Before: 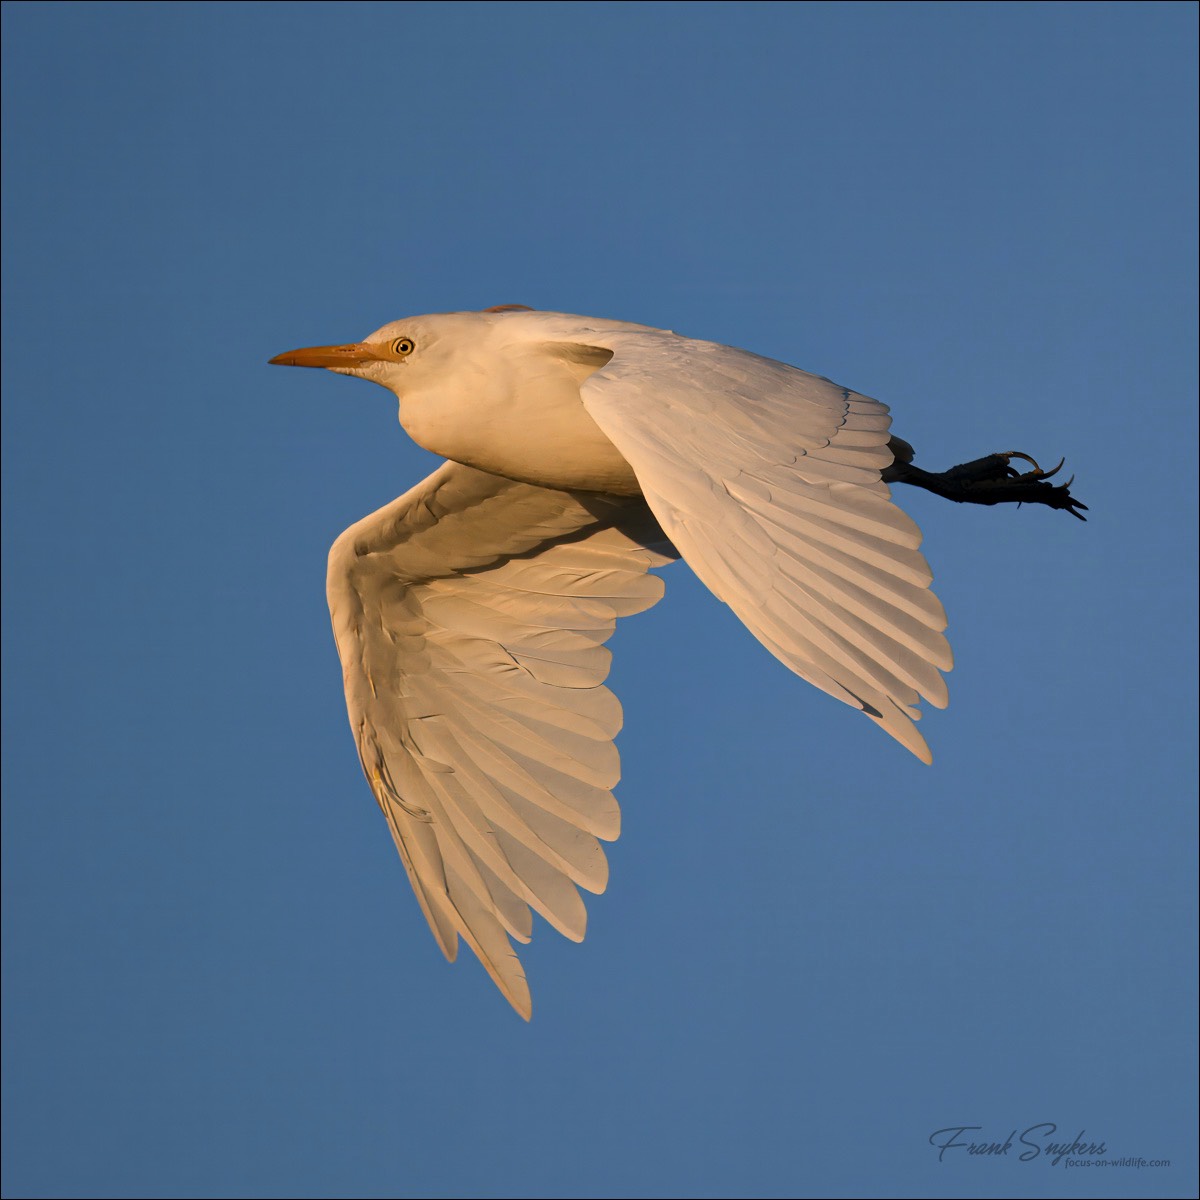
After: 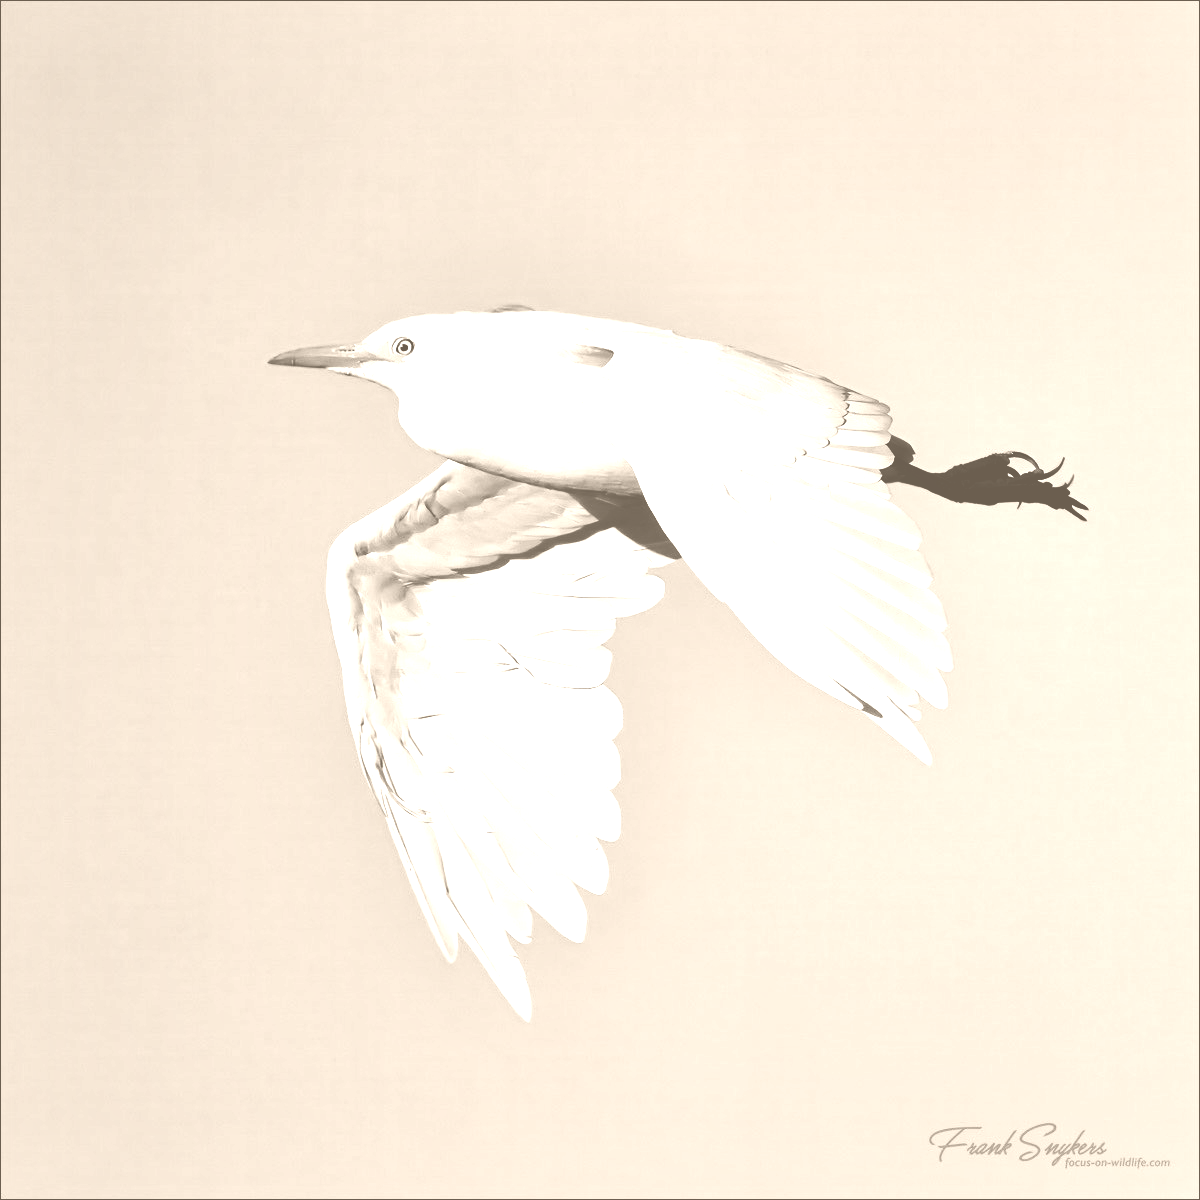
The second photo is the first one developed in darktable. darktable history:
contrast brightness saturation: contrast 0.13, brightness -0.05, saturation 0.16
colorize: hue 34.49°, saturation 35.33%, source mix 100%, version 1
base curve: curves: ch0 [(0, 0.024) (0.055, 0.065) (0.121, 0.166) (0.236, 0.319) (0.693, 0.726) (1, 1)], preserve colors none
contrast equalizer: octaves 7, y [[0.528 ×6], [0.514 ×6], [0.362 ×6], [0 ×6], [0 ×6]]
local contrast: mode bilateral grid, contrast 20, coarseness 50, detail 130%, midtone range 0.2
exposure: black level correction 0, exposure 0.5 EV, compensate exposure bias true, compensate highlight preservation false
